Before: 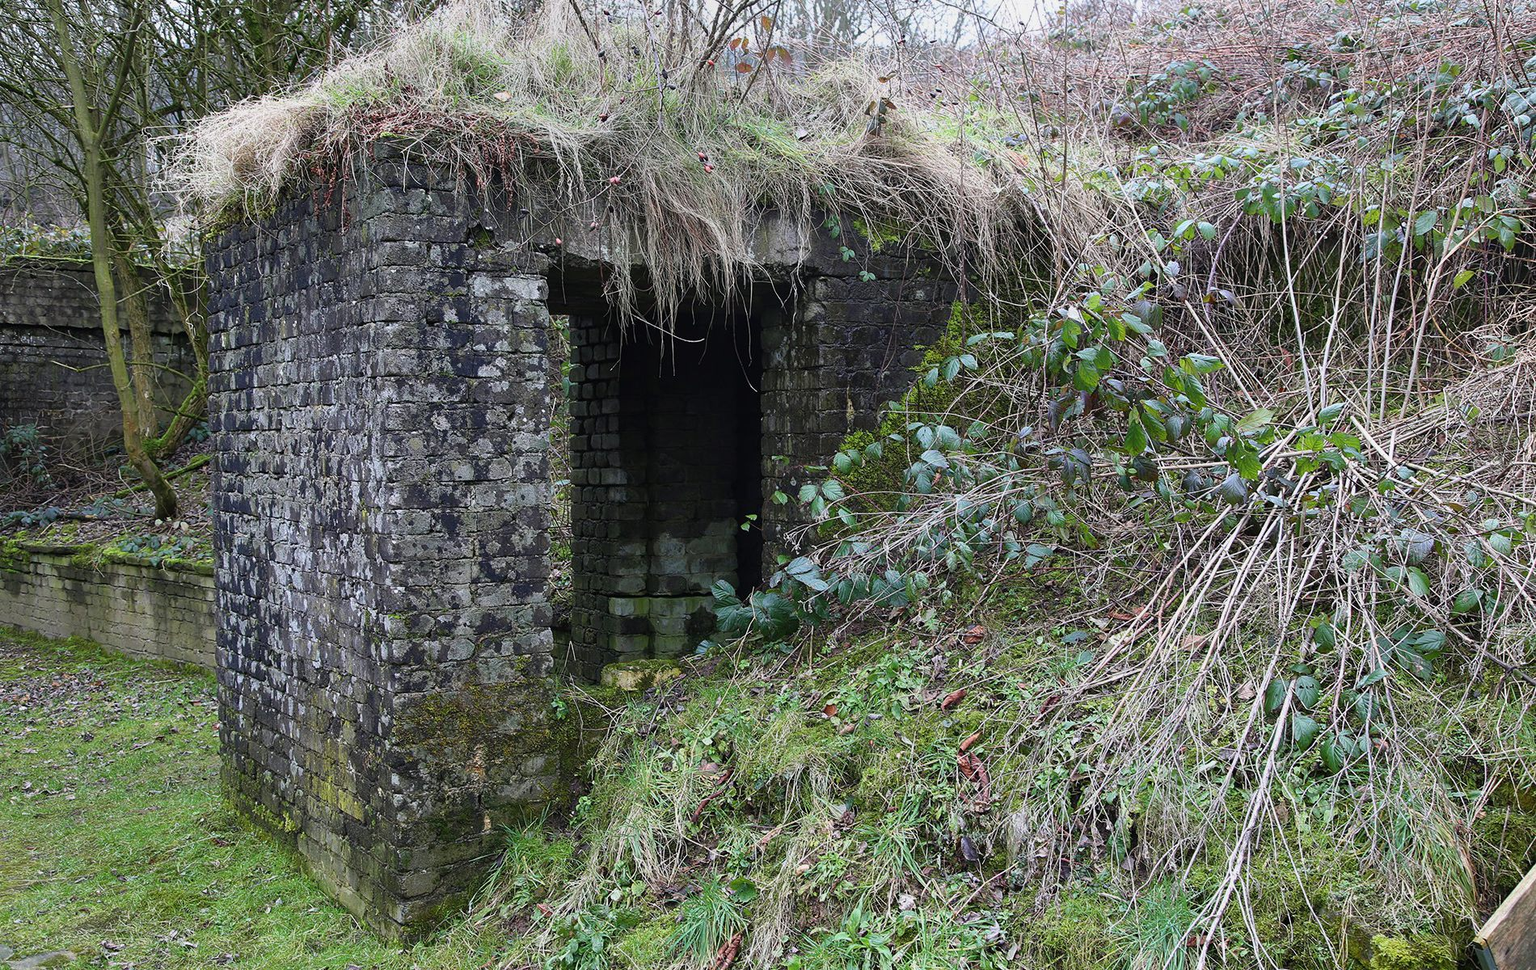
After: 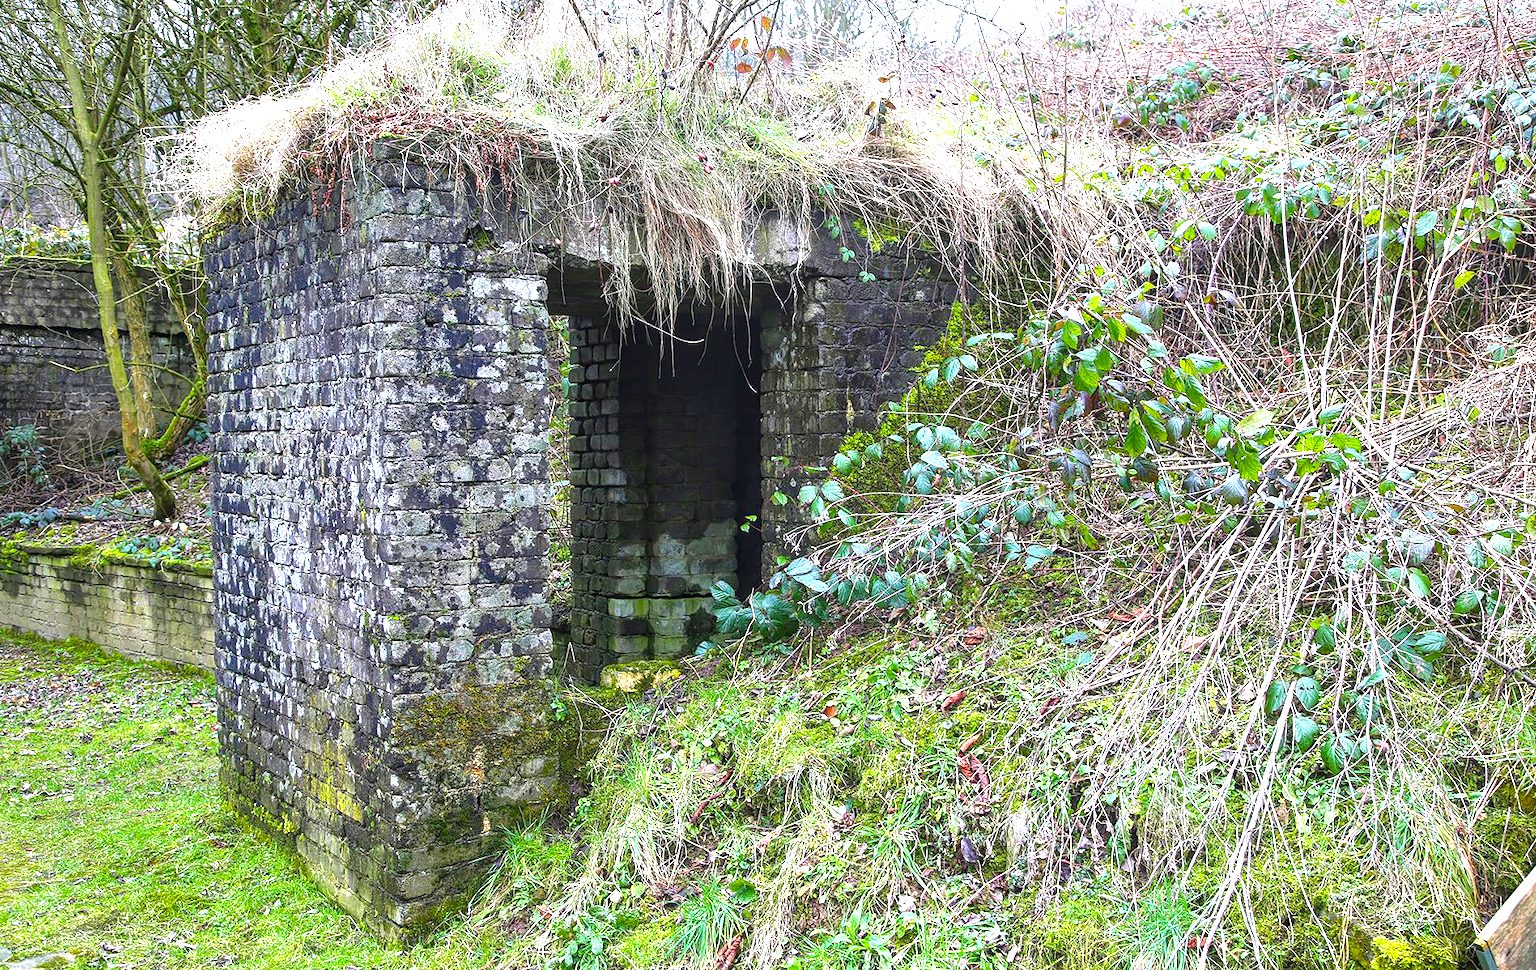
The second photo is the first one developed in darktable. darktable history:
color balance rgb: perceptual saturation grading › global saturation 30.158%, global vibrance 20%
crop: left 0.135%
local contrast: detail 130%
exposure: black level correction 0, exposure 1.277 EV, compensate exposure bias true, compensate highlight preservation false
